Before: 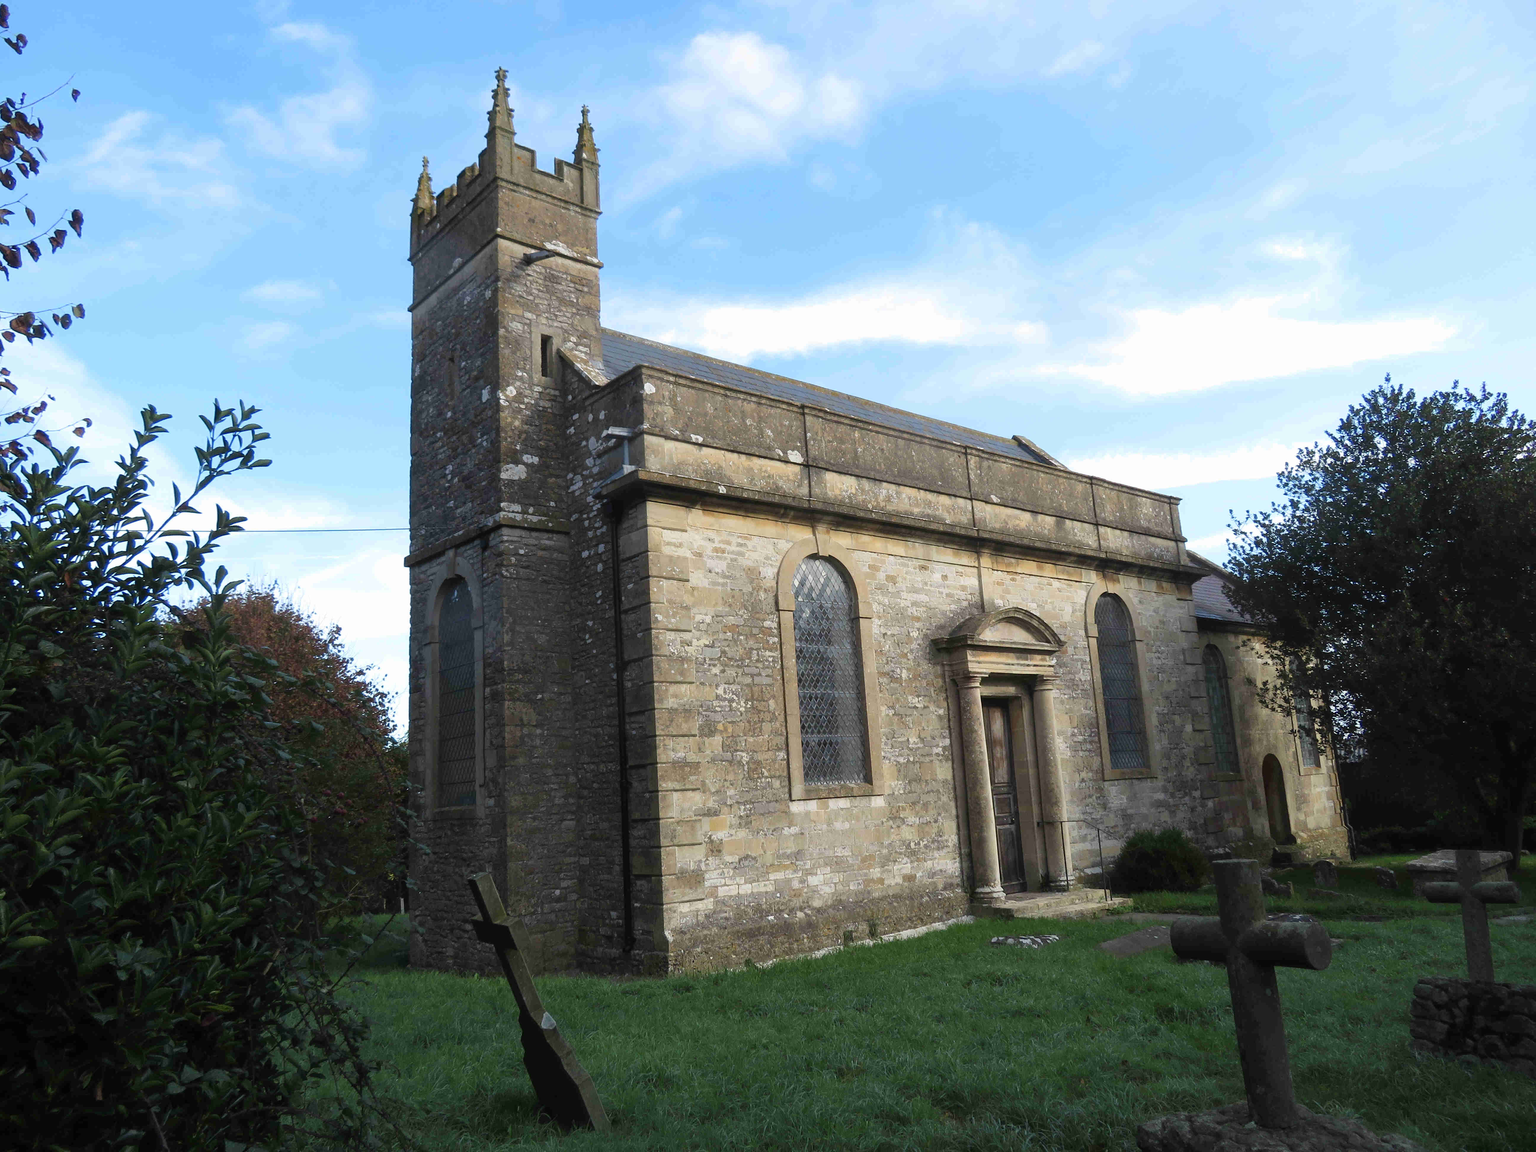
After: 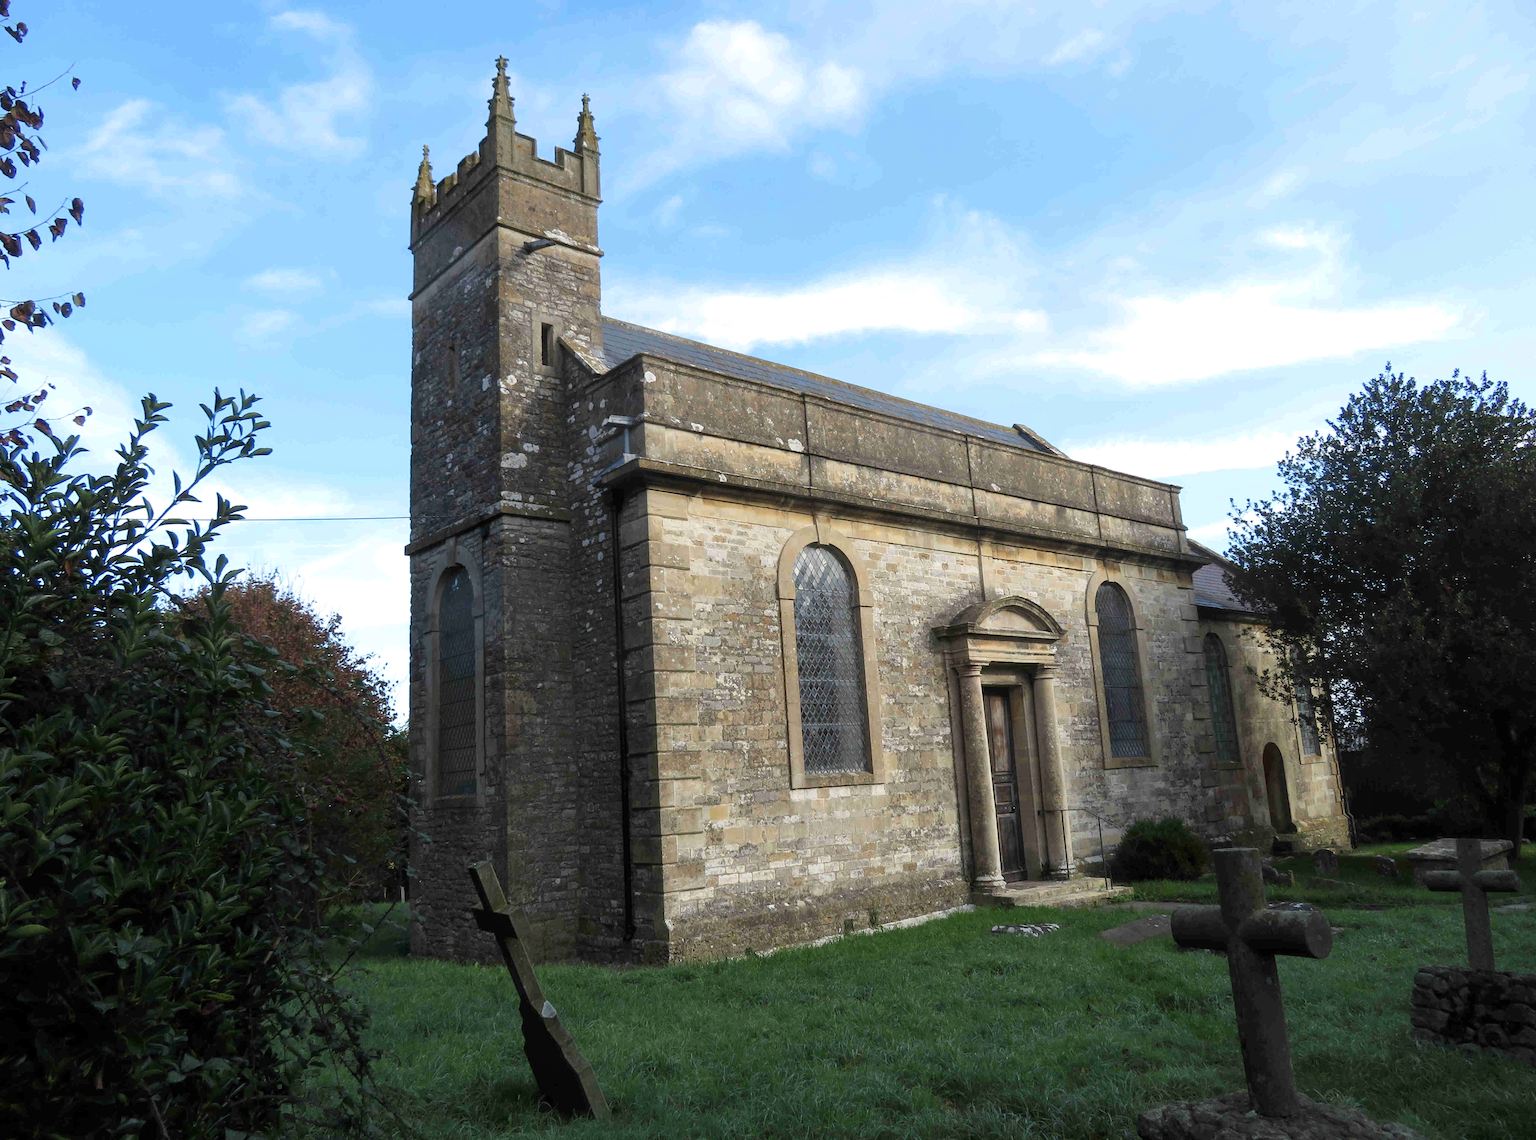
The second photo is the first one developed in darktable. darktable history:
exposure: exposure 0.02 EV, compensate highlight preservation false
crop: top 1.049%, right 0.001%
local contrast: highlights 100%, shadows 100%, detail 120%, midtone range 0.2
